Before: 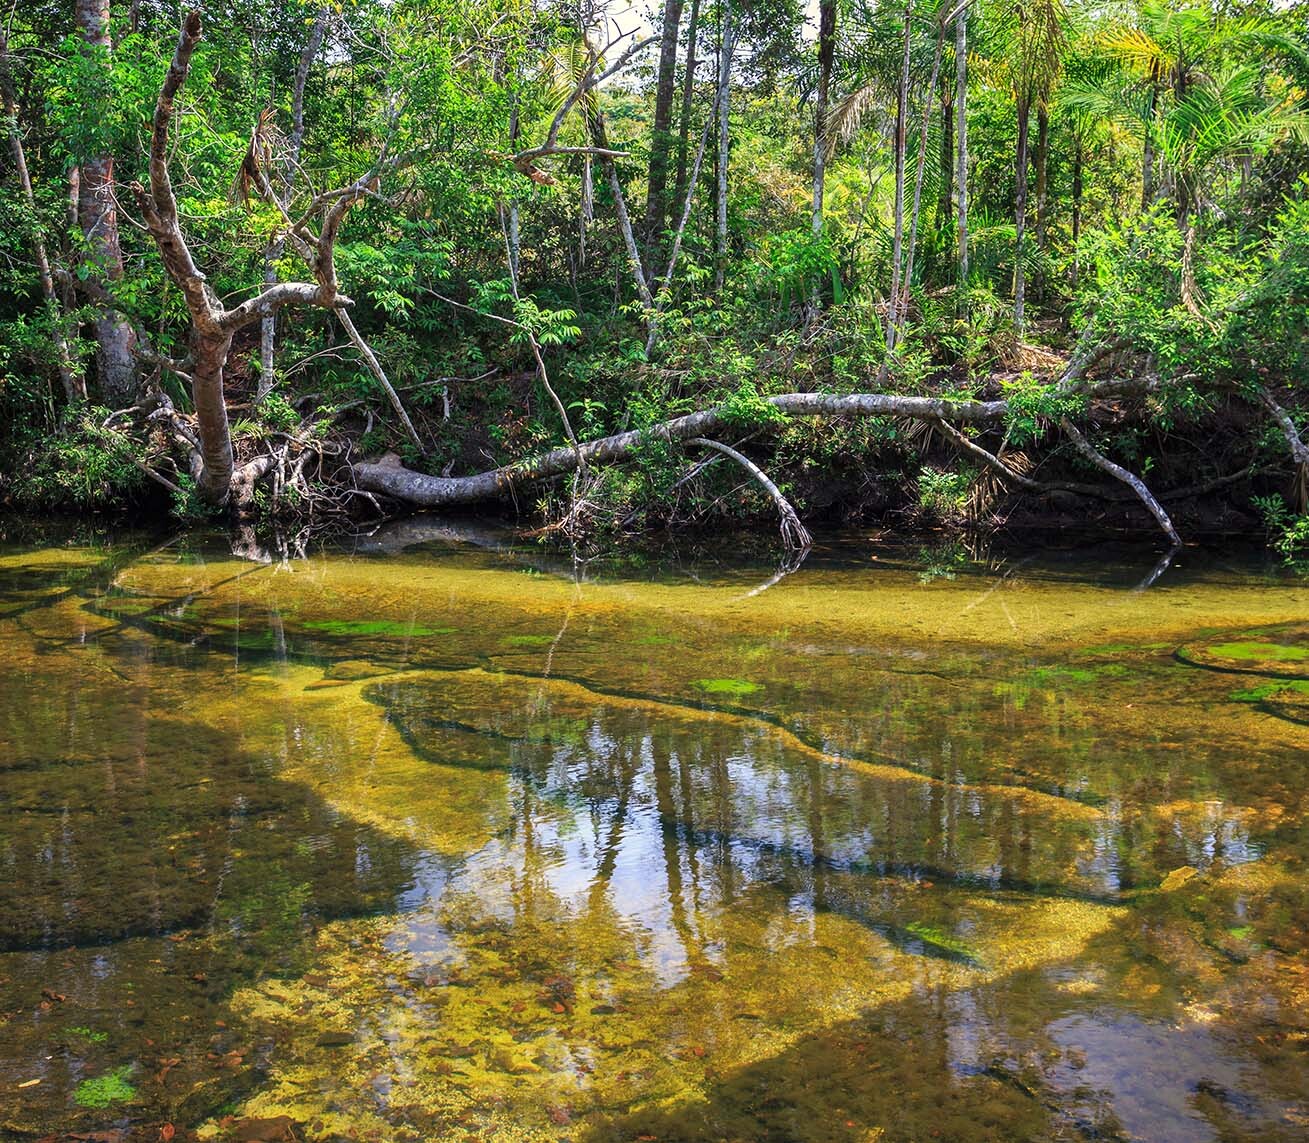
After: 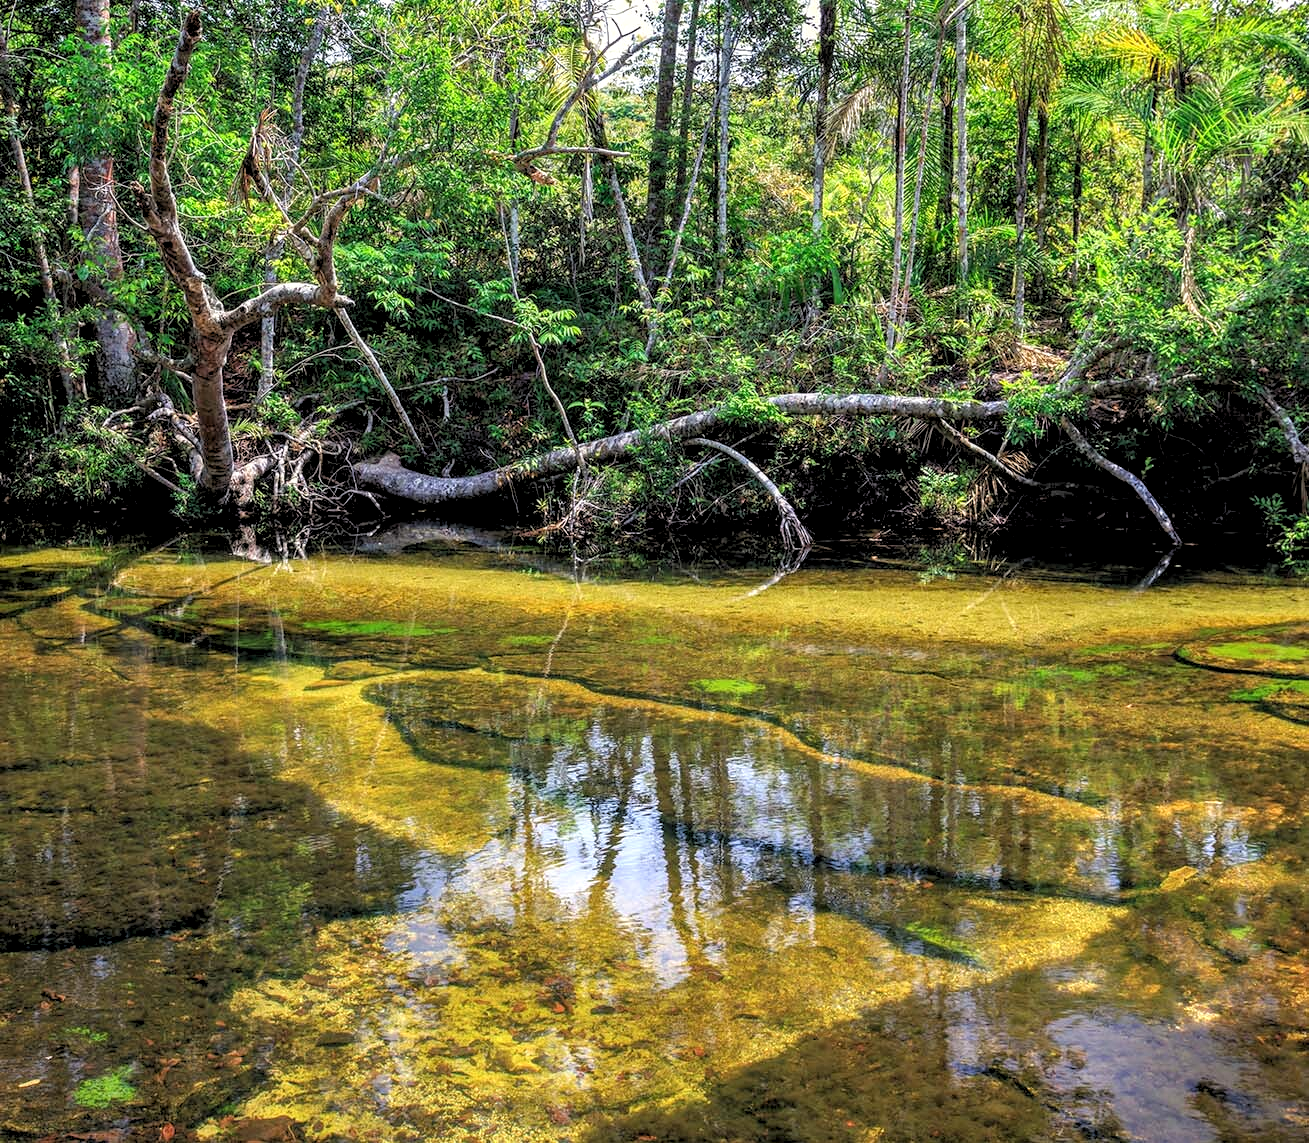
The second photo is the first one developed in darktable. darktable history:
local contrast: on, module defaults
rgb levels: levels [[0.013, 0.434, 0.89], [0, 0.5, 1], [0, 0.5, 1]]
